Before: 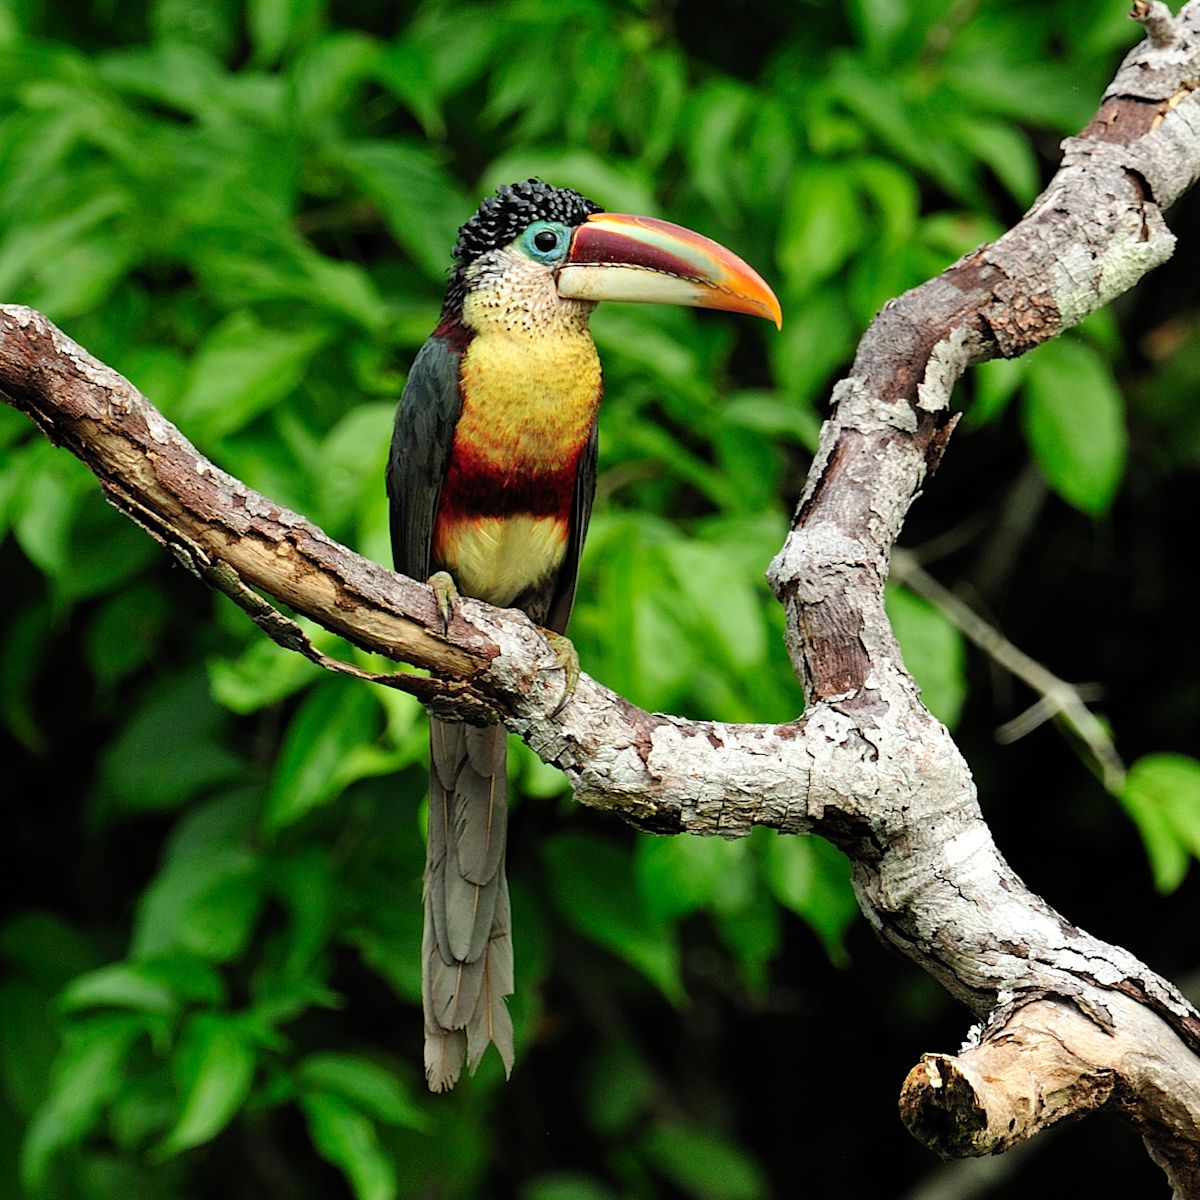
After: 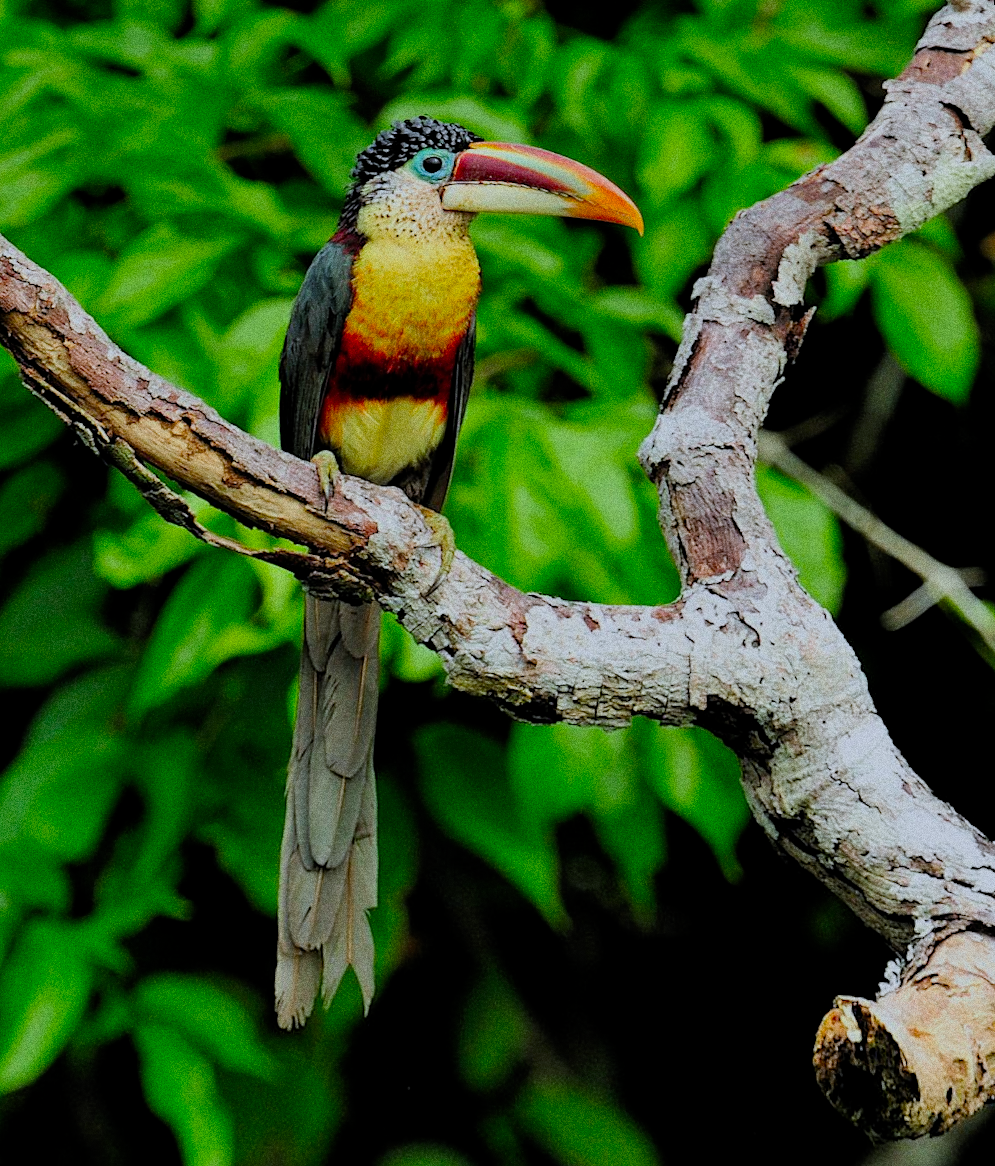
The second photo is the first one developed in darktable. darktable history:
white balance: red 0.954, blue 1.079
grain: coarseness 0.09 ISO, strength 40%
filmic rgb: black relative exposure -8.79 EV, white relative exposure 4.98 EV, threshold 6 EV, target black luminance 0%, hardness 3.77, latitude 66.34%, contrast 0.822, highlights saturation mix 10%, shadows ↔ highlights balance 20%, add noise in highlights 0.1, color science v4 (2020), iterations of high-quality reconstruction 0, type of noise poissonian, enable highlight reconstruction true
rotate and perspective: rotation 0.72°, lens shift (vertical) -0.352, lens shift (horizontal) -0.051, crop left 0.152, crop right 0.859, crop top 0.019, crop bottom 0.964
